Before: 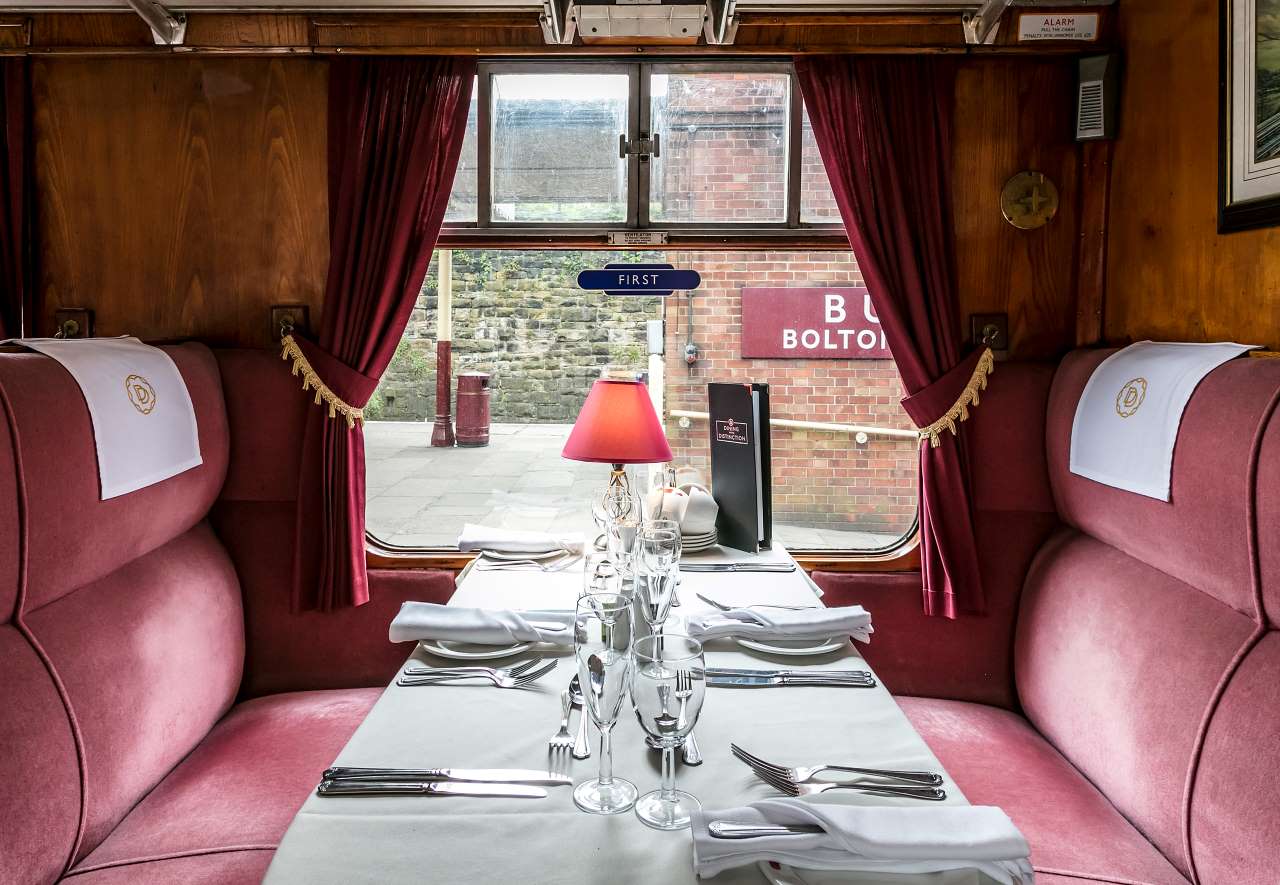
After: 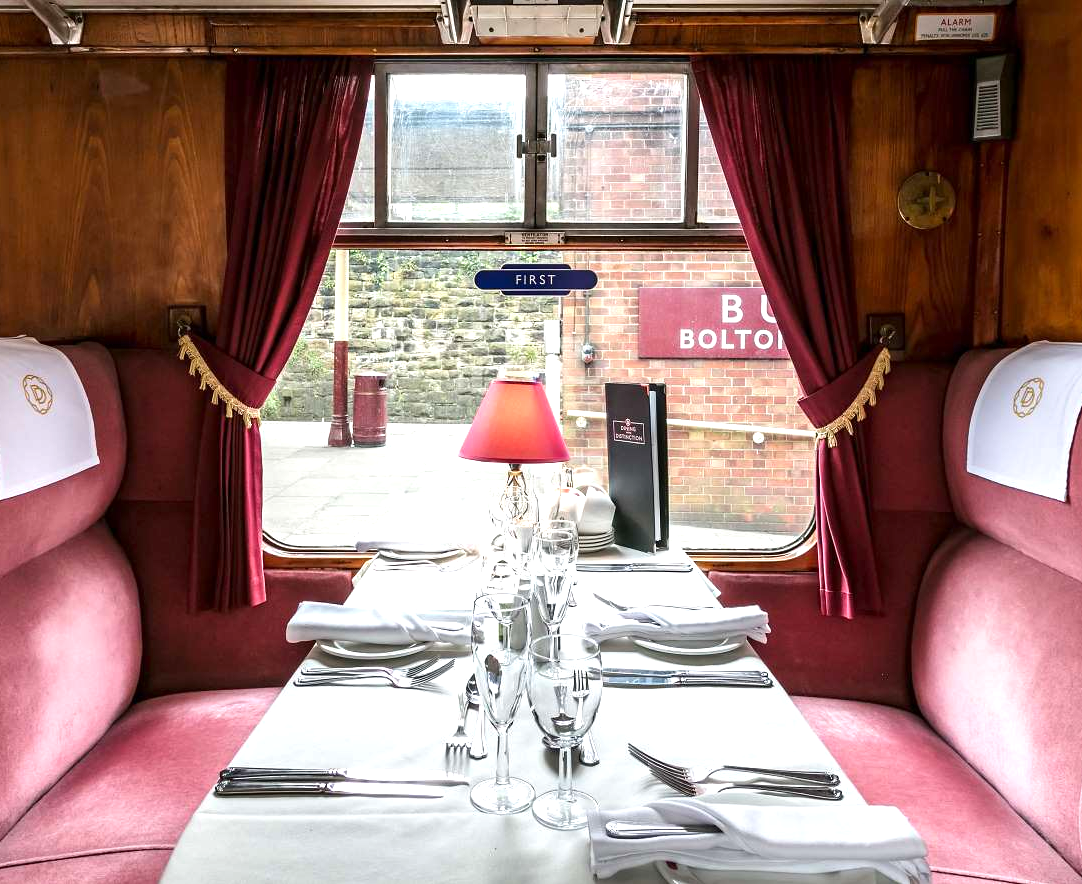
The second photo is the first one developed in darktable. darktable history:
crop: left 8.073%, right 7.369%
exposure: exposure 0.567 EV, compensate highlight preservation false
